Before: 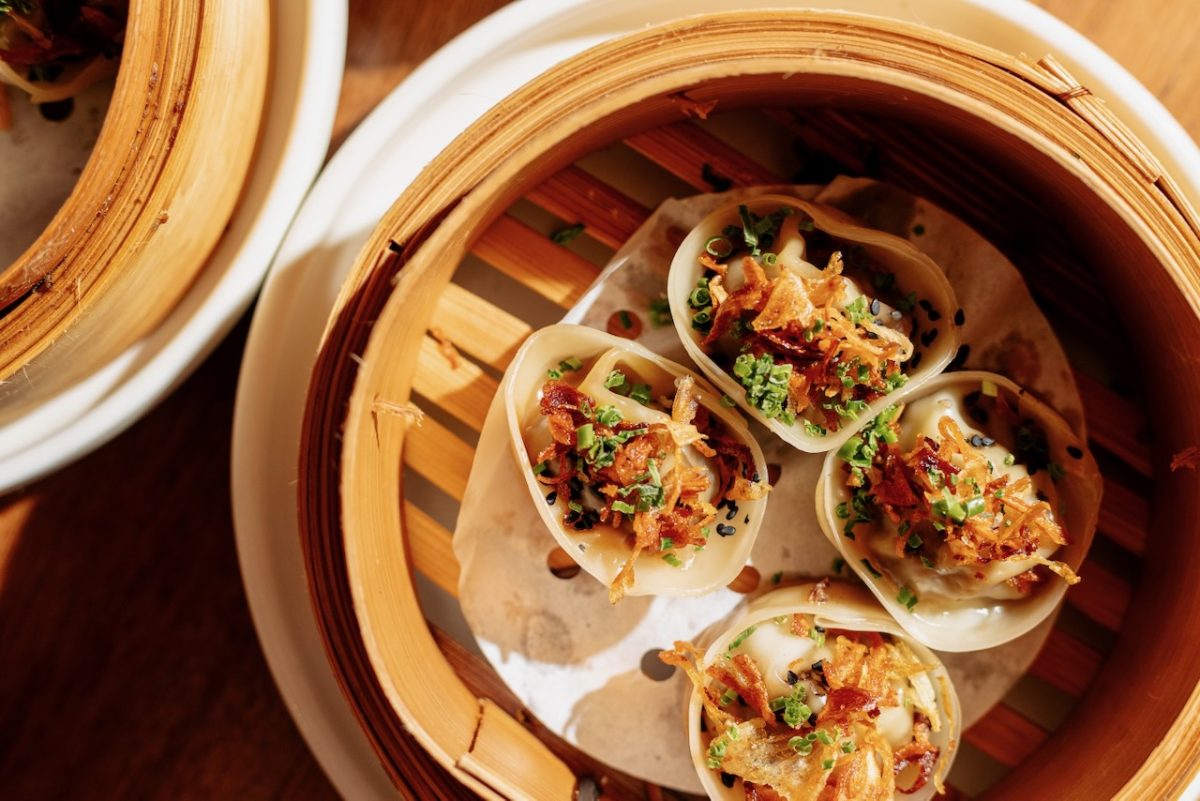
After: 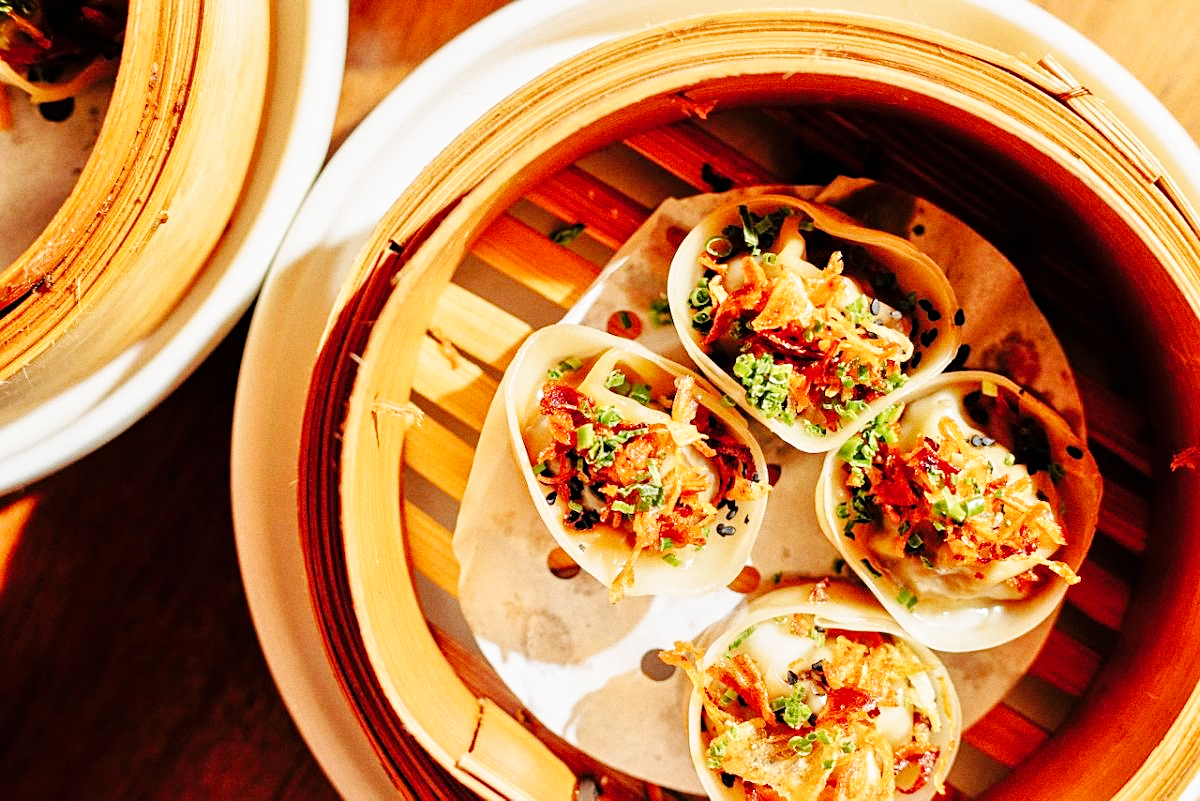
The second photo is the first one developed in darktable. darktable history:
sharpen: on, module defaults
tone equalizer: -7 EV 0.15 EV, -6 EV 0.6 EV, -5 EV 1.15 EV, -4 EV 1.33 EV, -3 EV 1.15 EV, -2 EV 0.6 EV, -1 EV 0.15 EV, mask exposure compensation -0.5 EV
base curve: curves: ch0 [(0, 0) (0.032, 0.025) (0.121, 0.166) (0.206, 0.329) (0.605, 0.79) (1, 1)], preserve colors none
grain: coarseness 0.09 ISO
